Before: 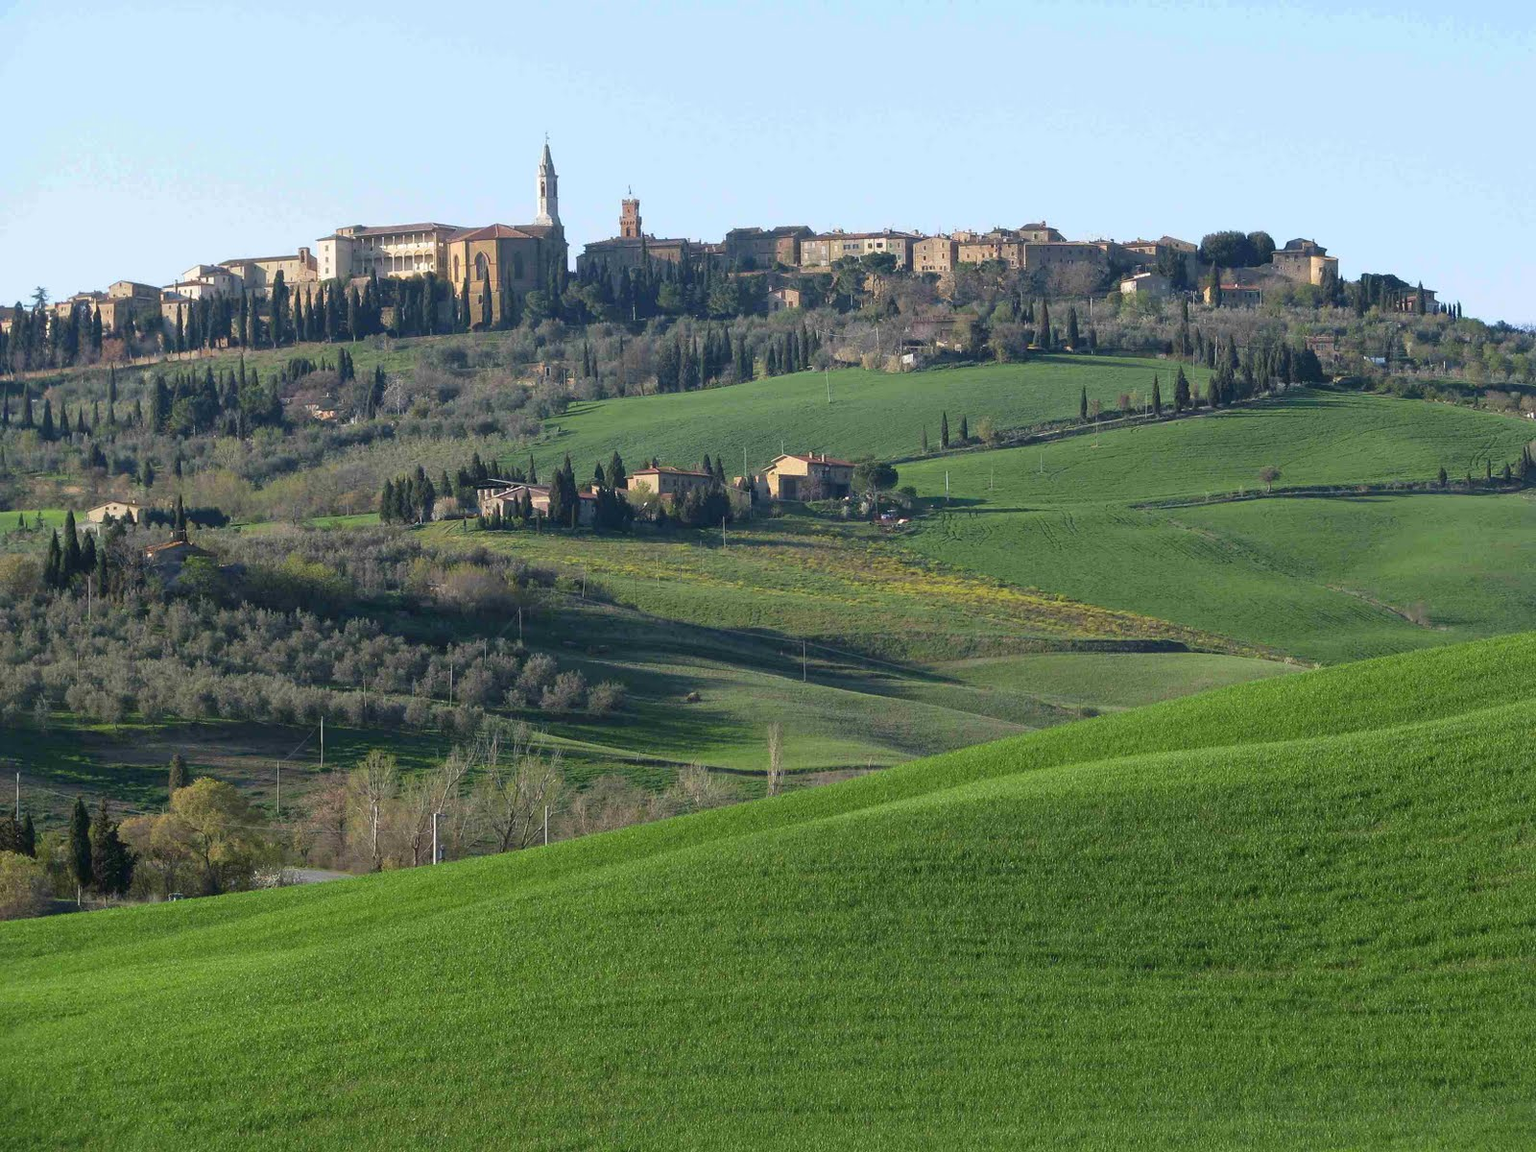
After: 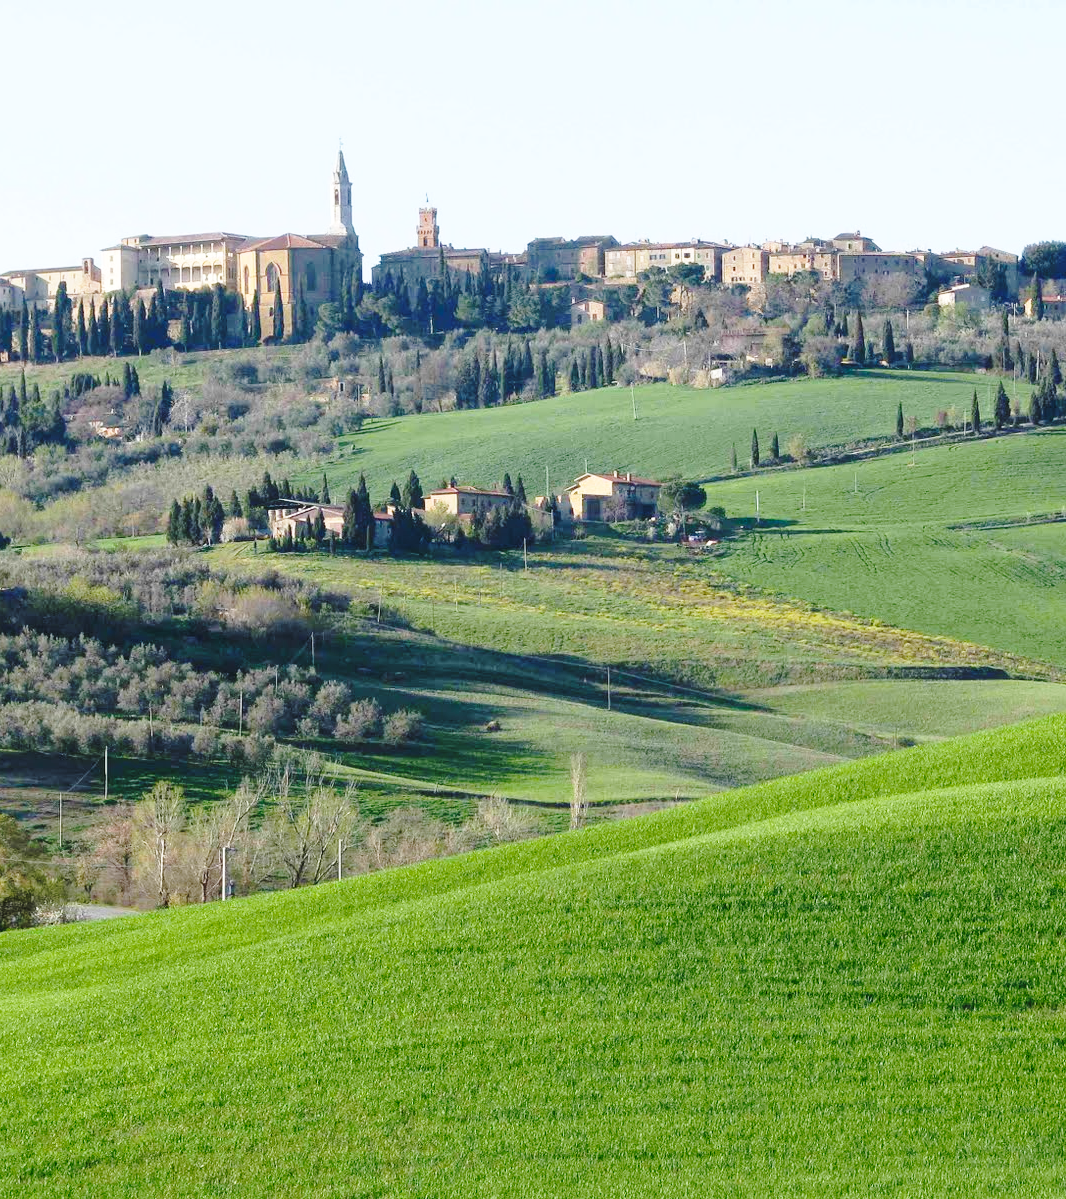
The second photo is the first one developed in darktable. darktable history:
crop and rotate: left 14.329%, right 19.011%
base curve: curves: ch0 [(0, 0) (0.032, 0.037) (0.105, 0.228) (0.435, 0.76) (0.856, 0.983) (1, 1)], preserve colors none
